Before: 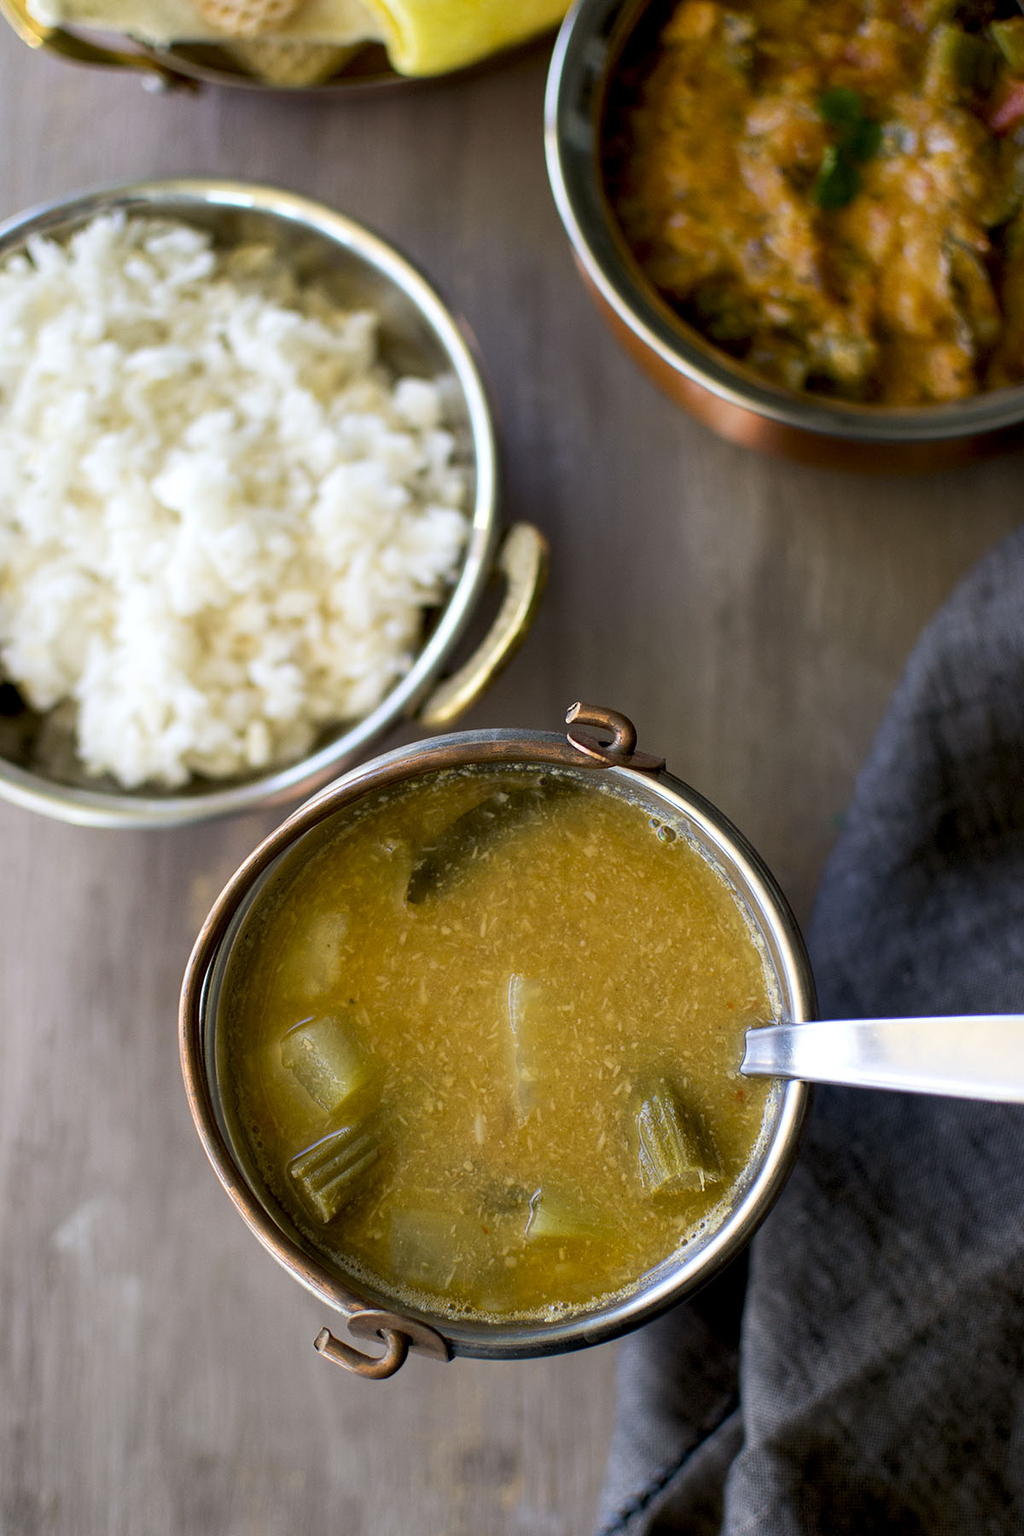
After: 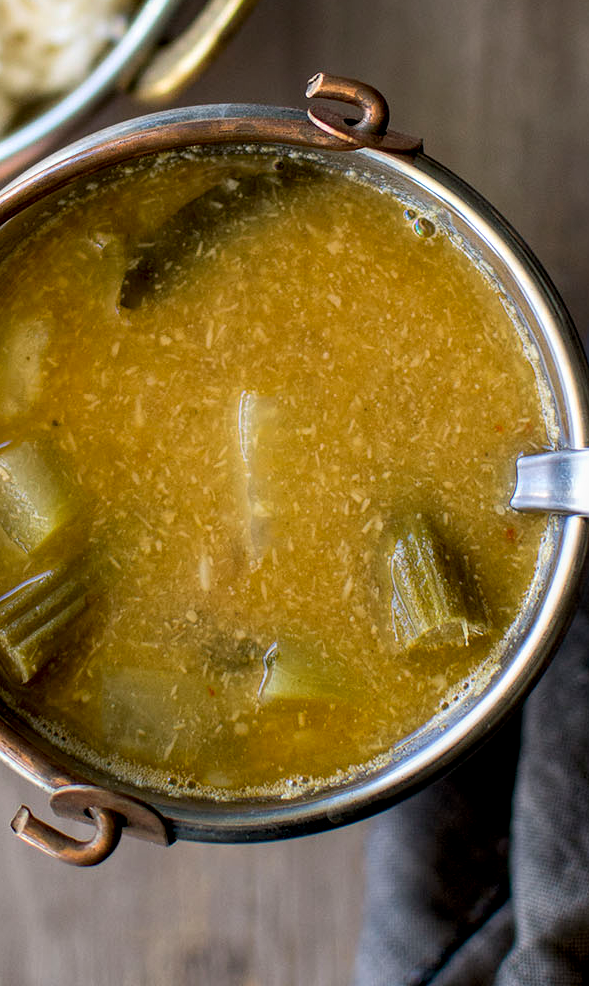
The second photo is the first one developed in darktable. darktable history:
local contrast: on, module defaults
color correction: highlights b* 0.013, saturation 0.98
crop: left 29.785%, top 41.706%, right 21.113%, bottom 3.497%
